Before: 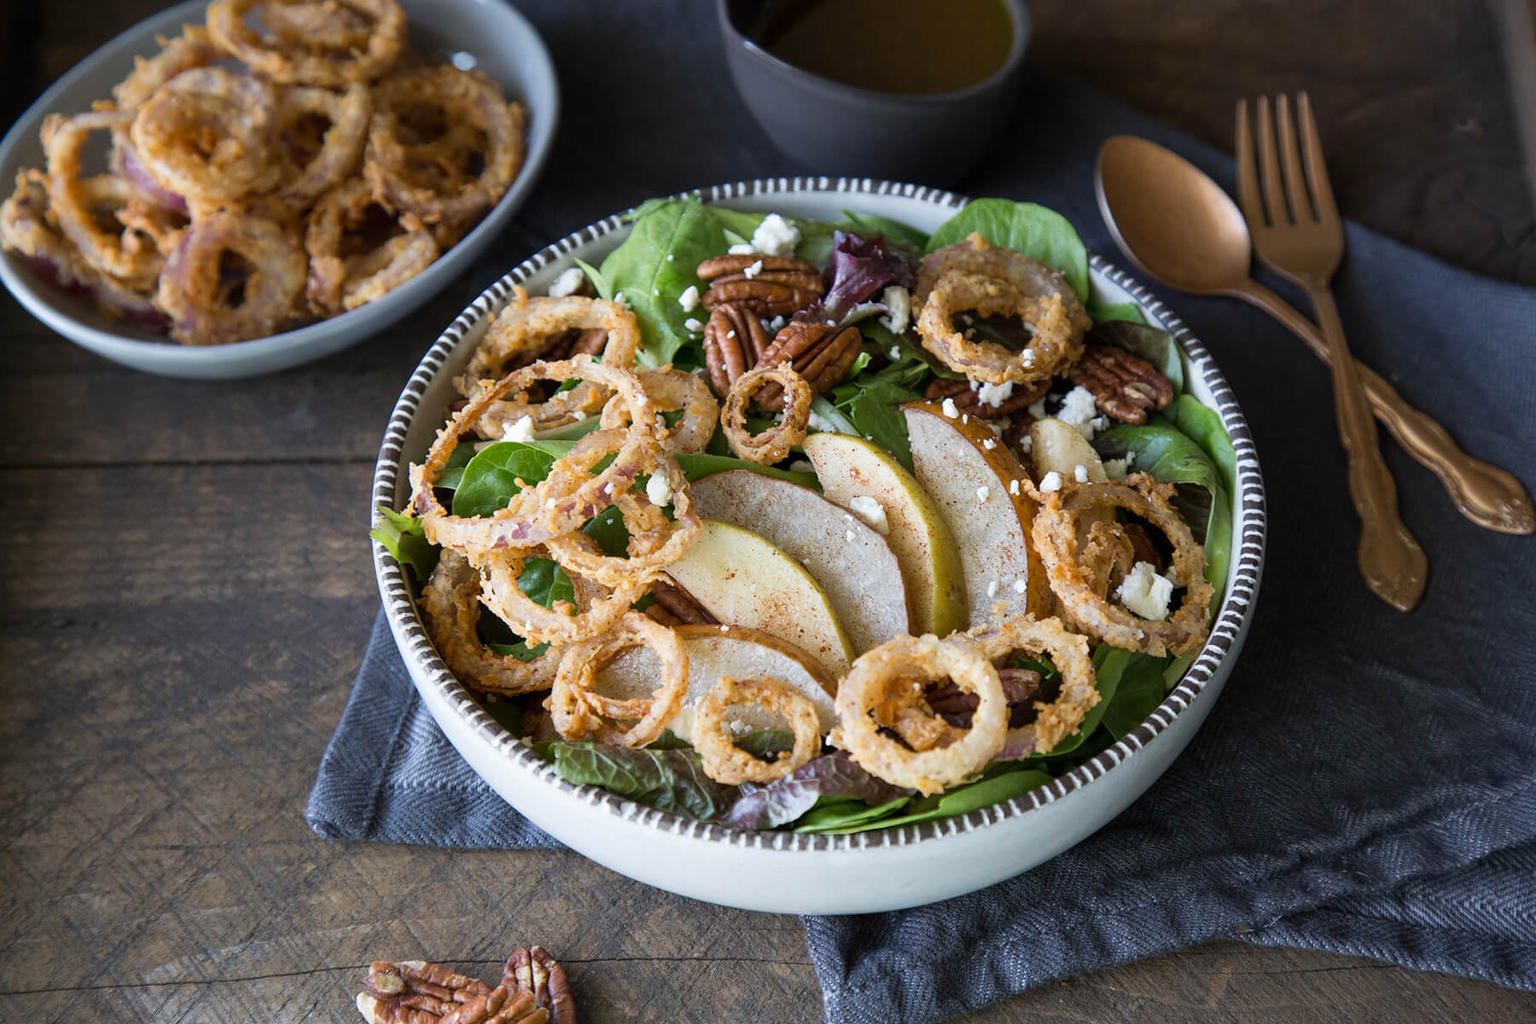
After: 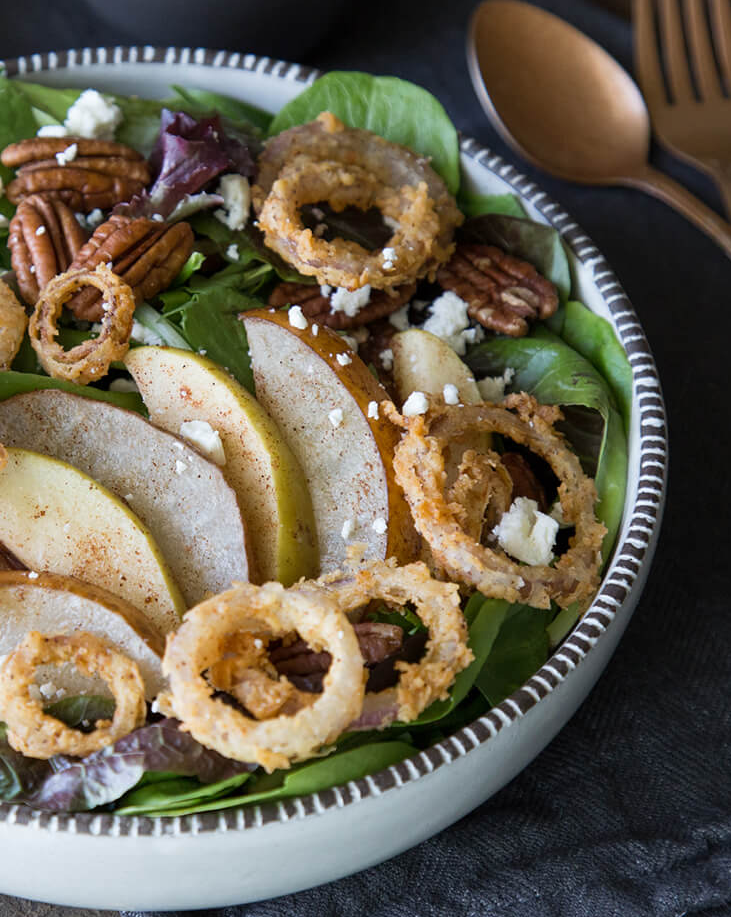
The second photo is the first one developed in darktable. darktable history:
crop: left 45.386%, top 13.447%, right 13.99%, bottom 10.103%
